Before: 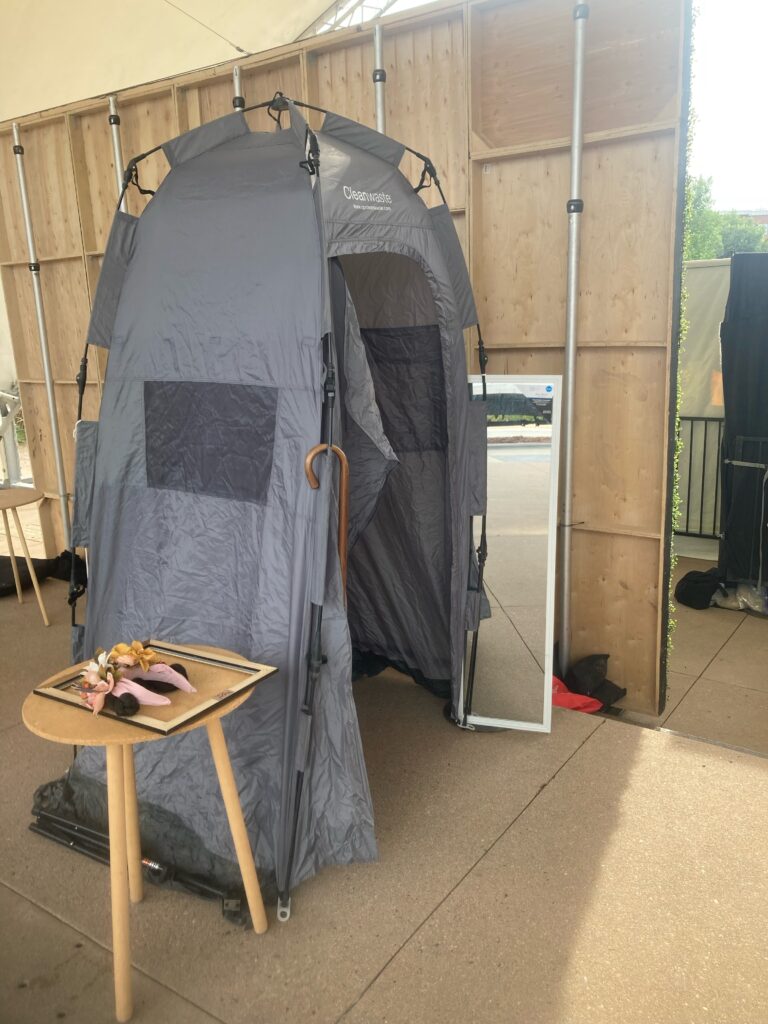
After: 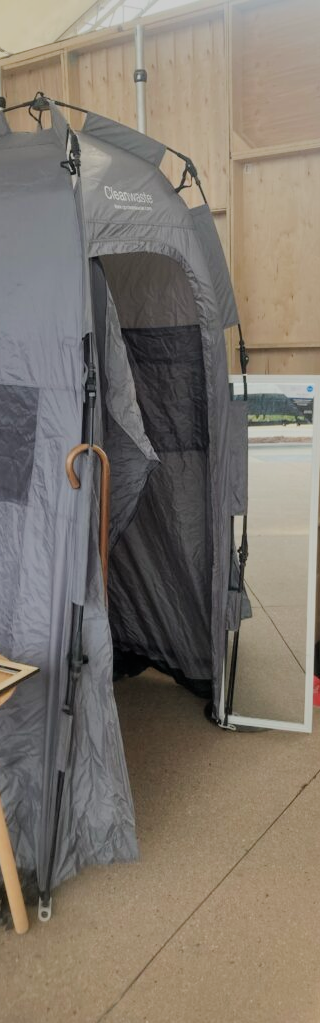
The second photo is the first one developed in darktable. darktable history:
filmic rgb: black relative exposure -6.82 EV, white relative exposure 5.89 EV, hardness 2.71
crop: left 31.229%, right 27.105%
